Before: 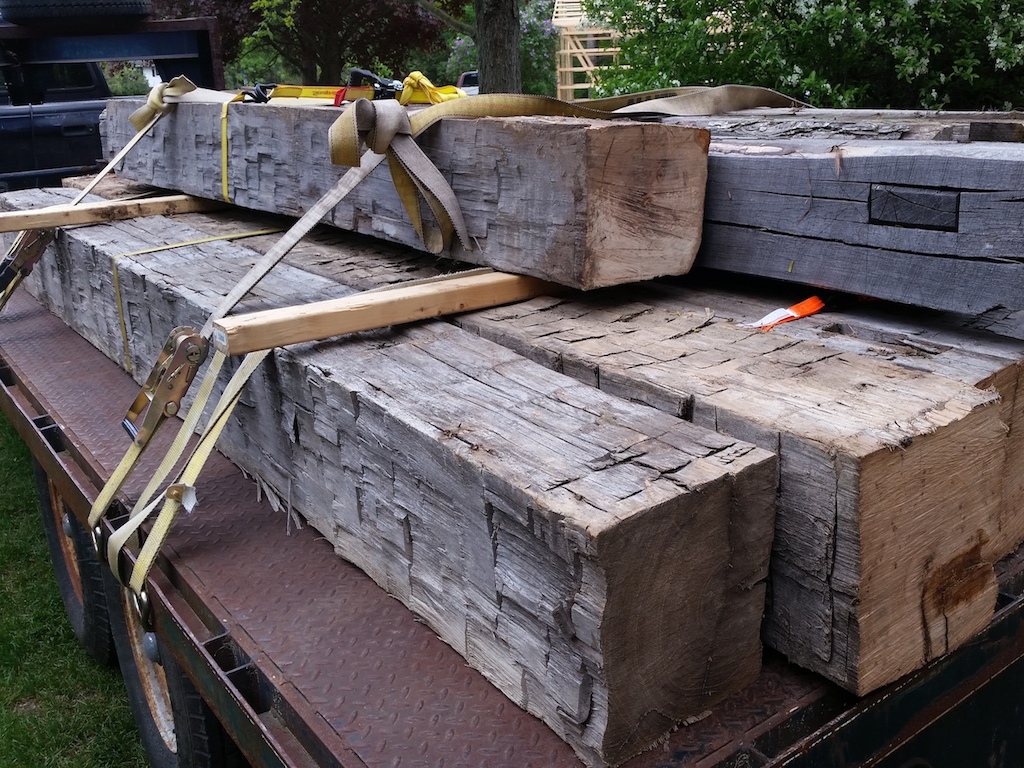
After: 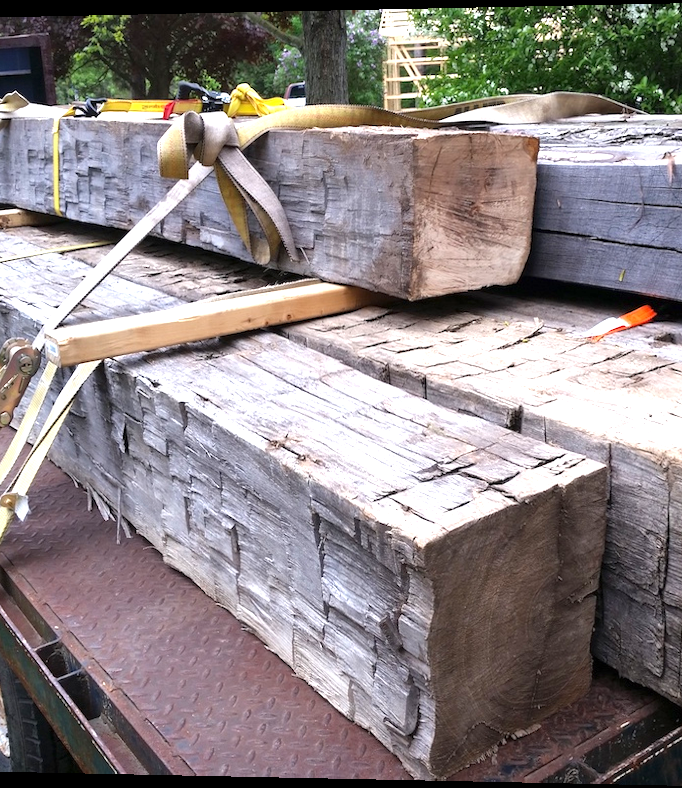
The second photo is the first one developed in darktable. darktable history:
rotate and perspective: lens shift (horizontal) -0.055, automatic cropping off
exposure: exposure 1.15 EV, compensate highlight preservation false
crop and rotate: left 15.546%, right 17.787%
